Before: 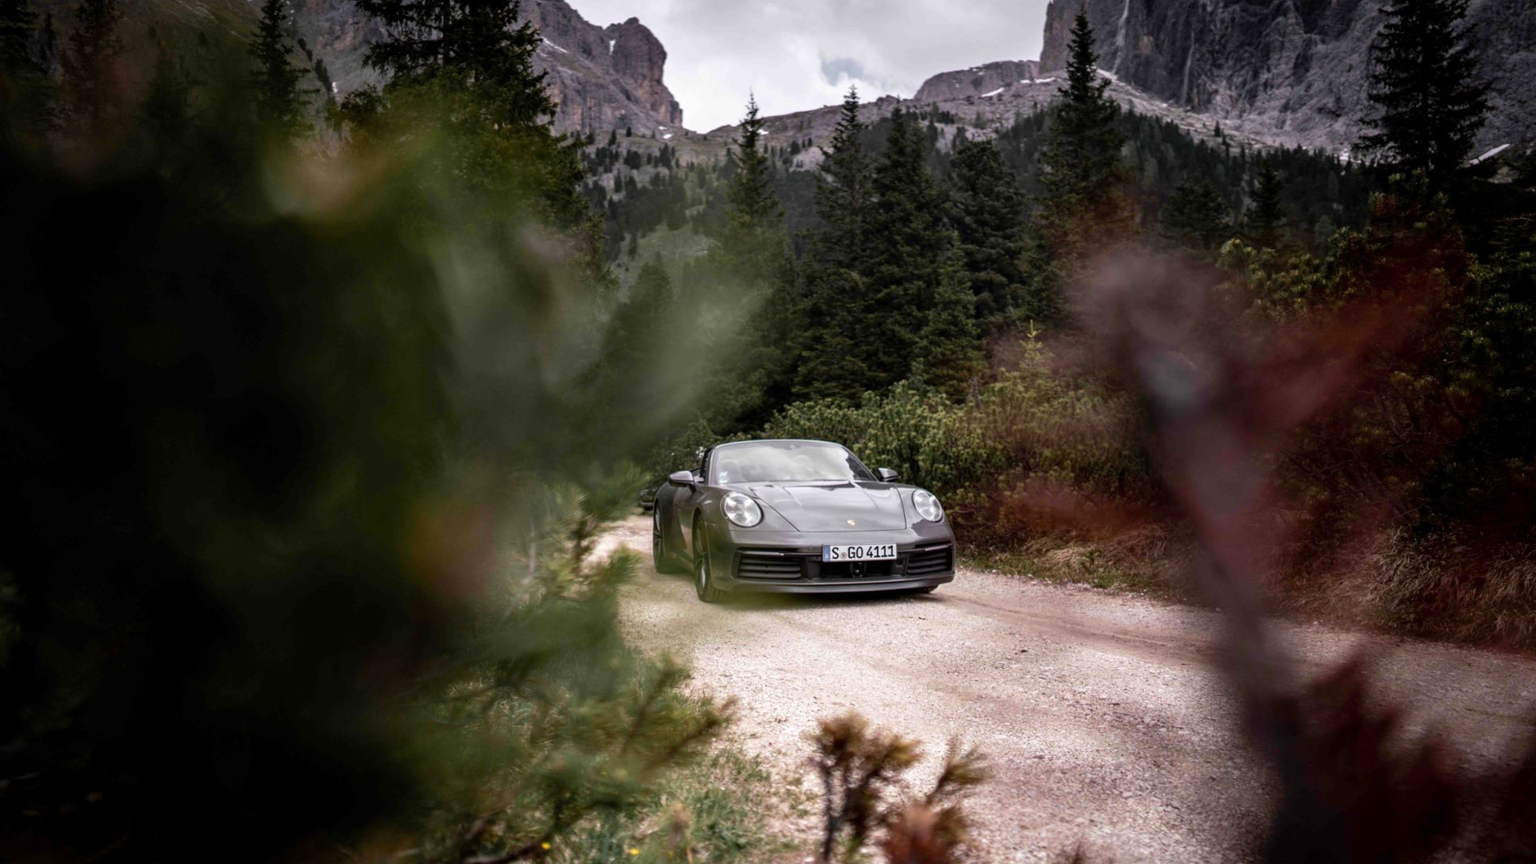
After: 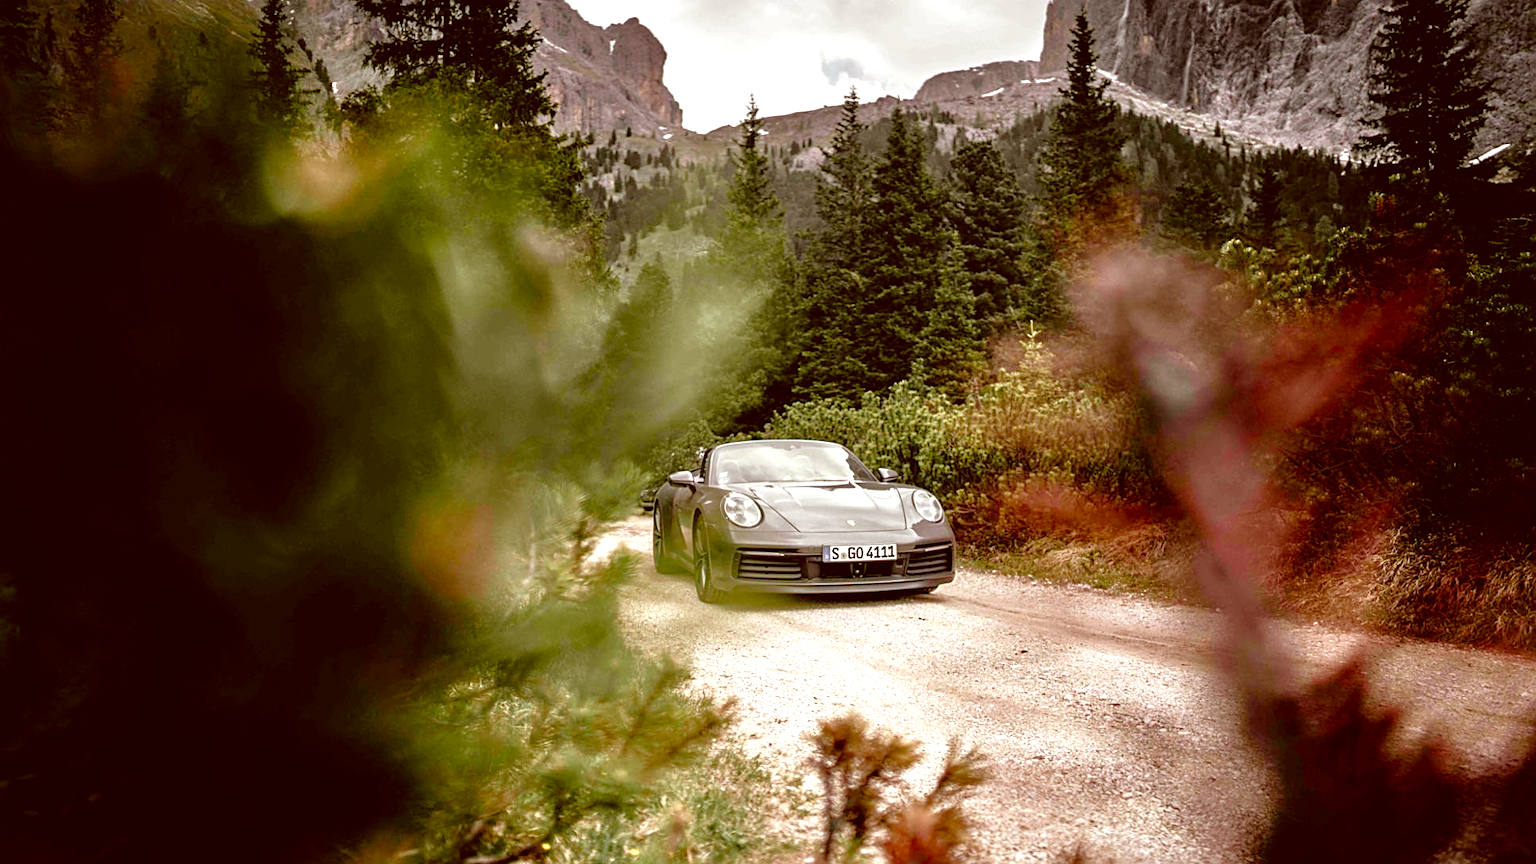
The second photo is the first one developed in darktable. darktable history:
tone equalizer: -7 EV 0.158 EV, -6 EV 0.604 EV, -5 EV 1.14 EV, -4 EV 1.3 EV, -3 EV 1.17 EV, -2 EV 0.6 EV, -1 EV 0.146 EV, mask exposure compensation -0.509 EV
sharpen: on, module defaults
color balance rgb: shadows lift › hue 85.62°, highlights gain › chroma 2.072%, highlights gain › hue 290.22°, perceptual saturation grading › global saturation 20%, perceptual saturation grading › highlights -50.561%, perceptual saturation grading › shadows 30.552%
base curve: curves: ch0 [(0, 0) (0.303, 0.277) (1, 1)], preserve colors none
exposure: black level correction 0, exposure 0.499 EV, compensate exposure bias true, compensate highlight preservation false
color correction: highlights a* -5.45, highlights b* 9.8, shadows a* 9.59, shadows b* 24.63
